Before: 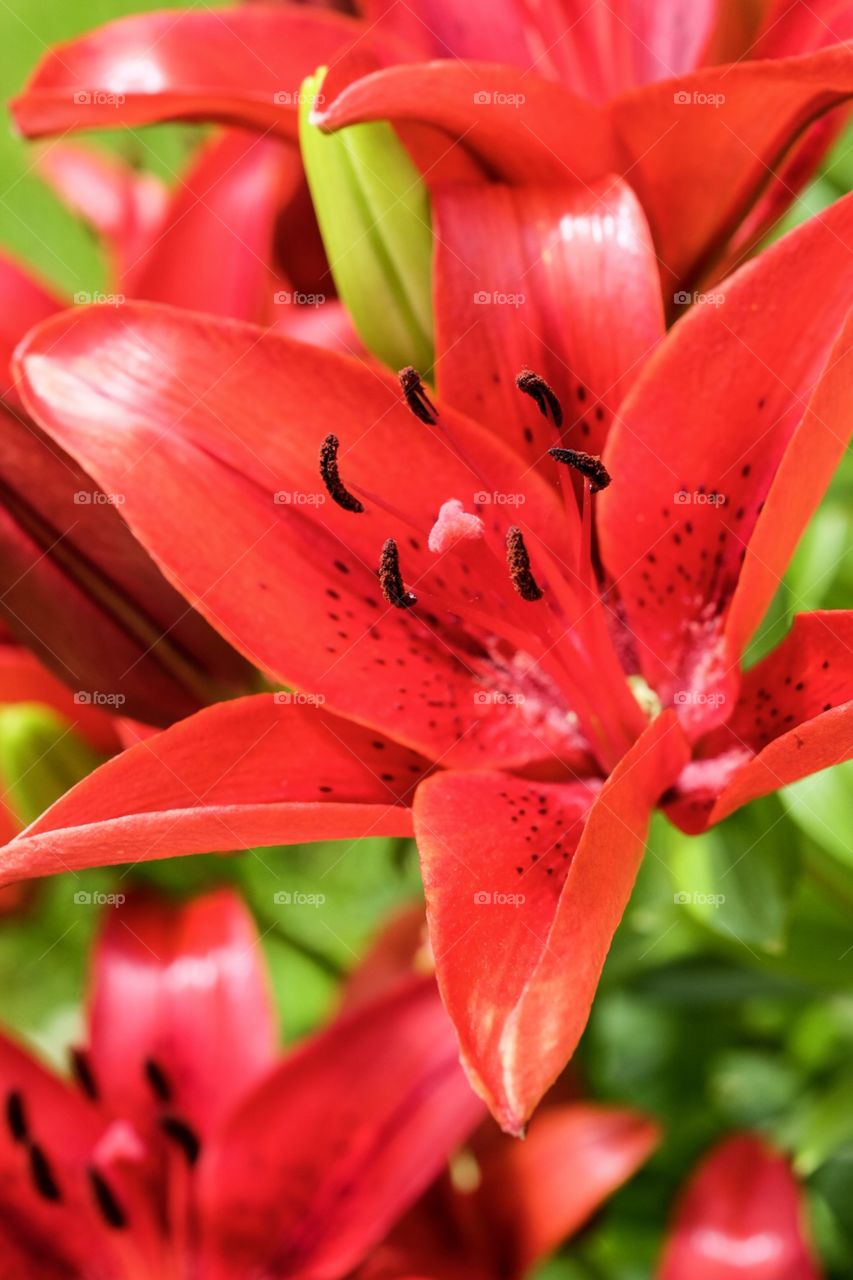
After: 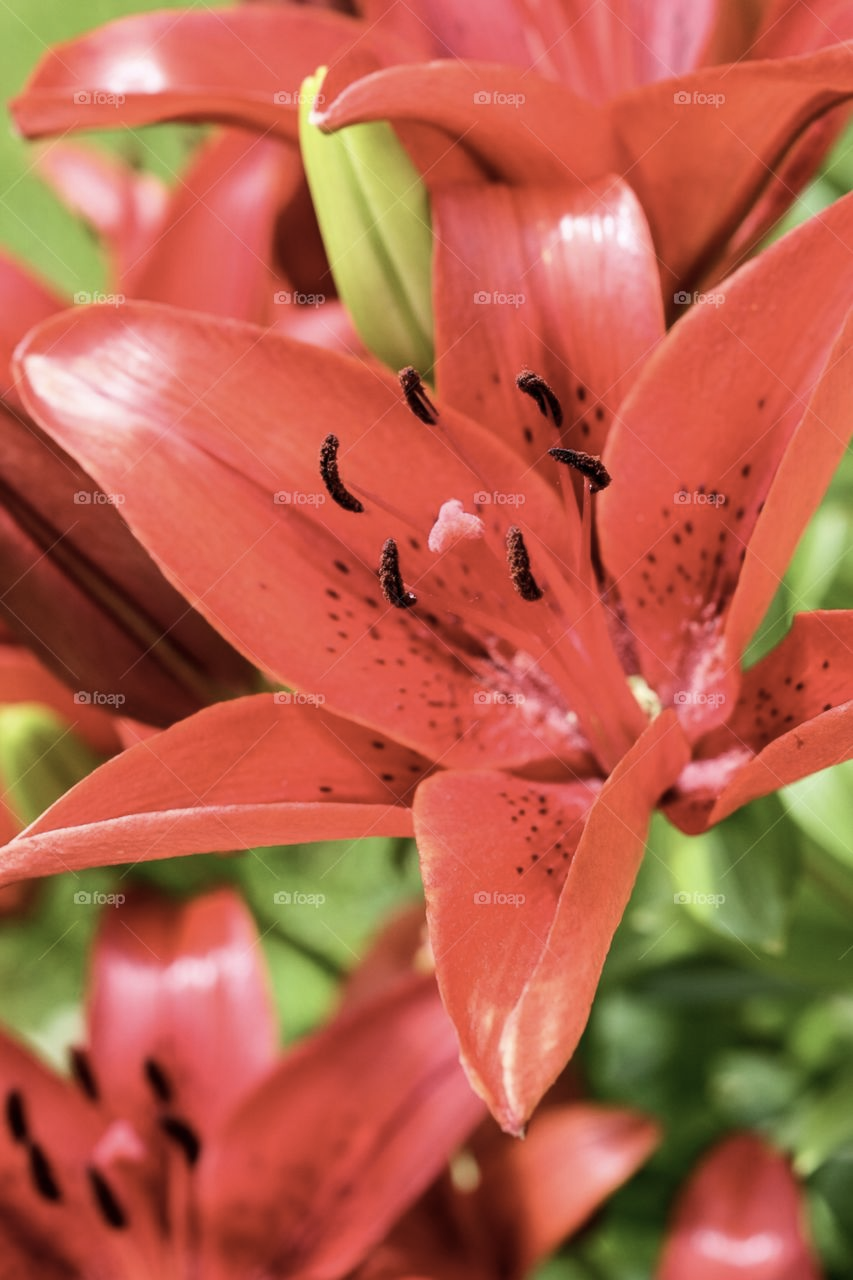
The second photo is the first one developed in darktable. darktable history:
contrast brightness saturation: contrast 0.096, saturation -0.287
